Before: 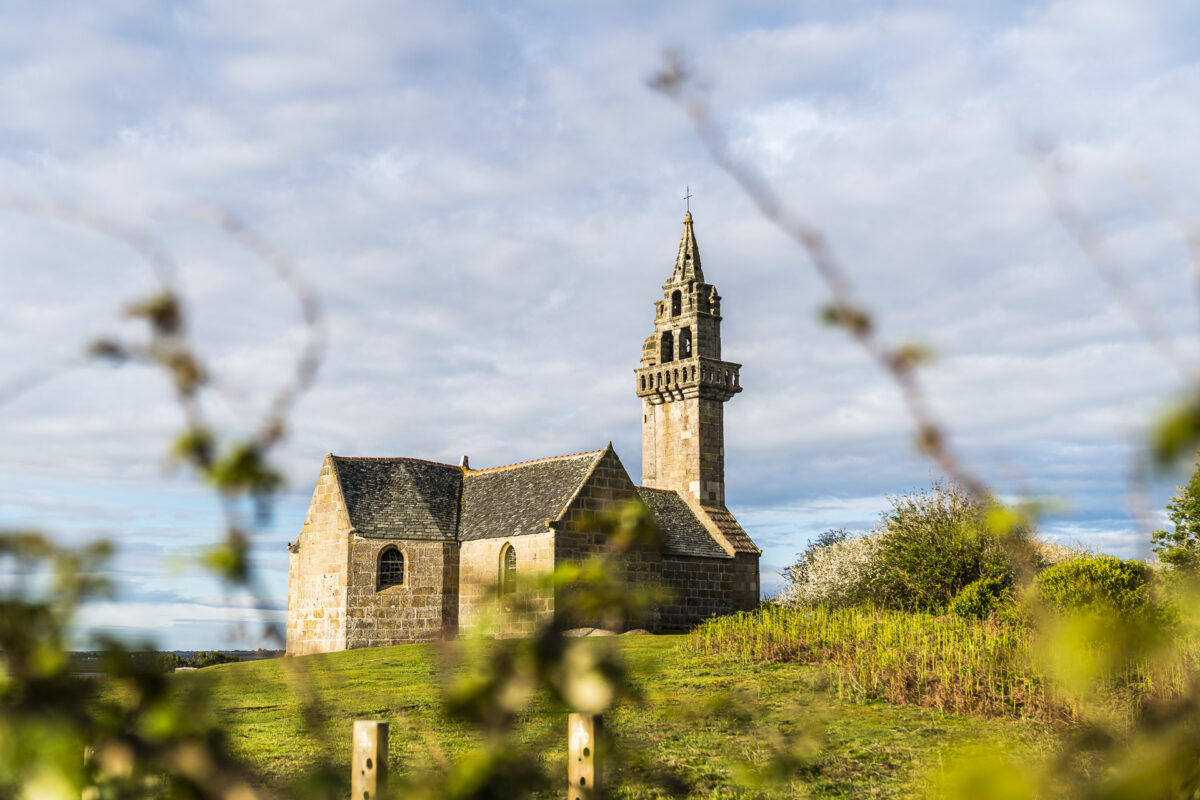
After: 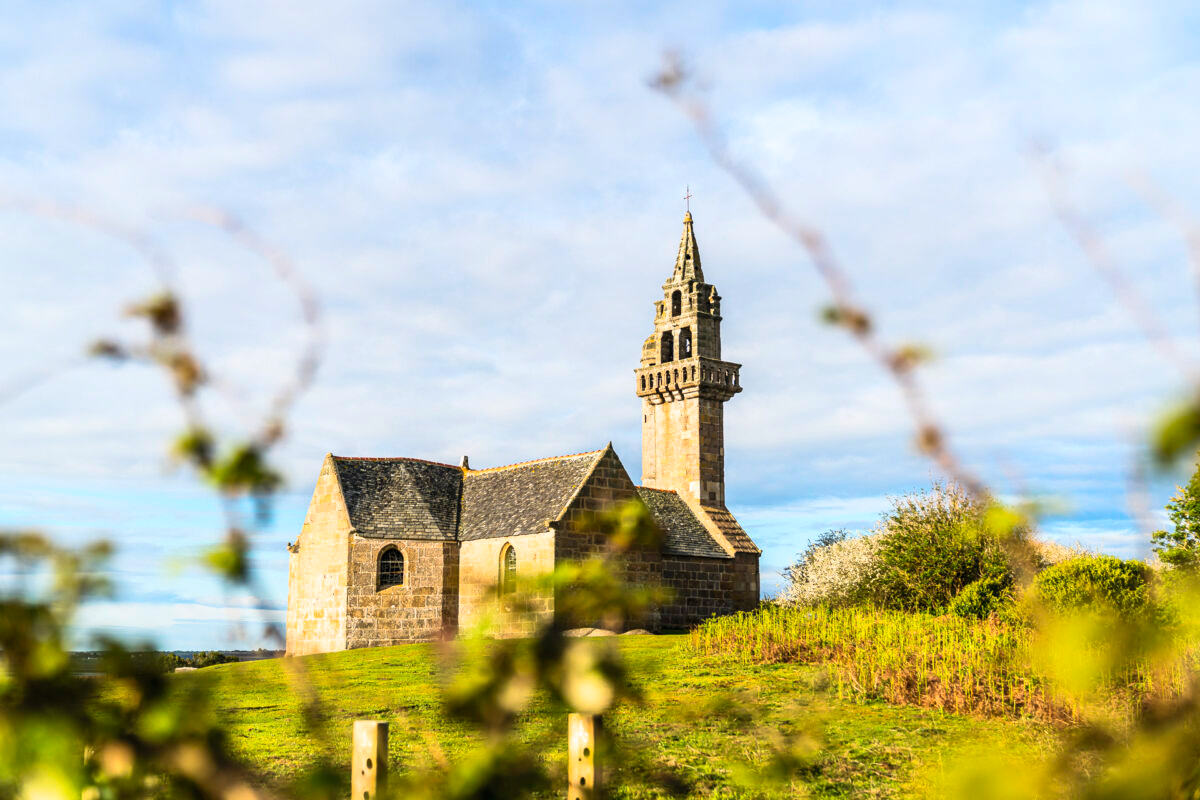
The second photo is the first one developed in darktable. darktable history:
contrast brightness saturation: contrast 0.204, brightness 0.167, saturation 0.221
exposure: exposure -0.041 EV, compensate highlight preservation false
